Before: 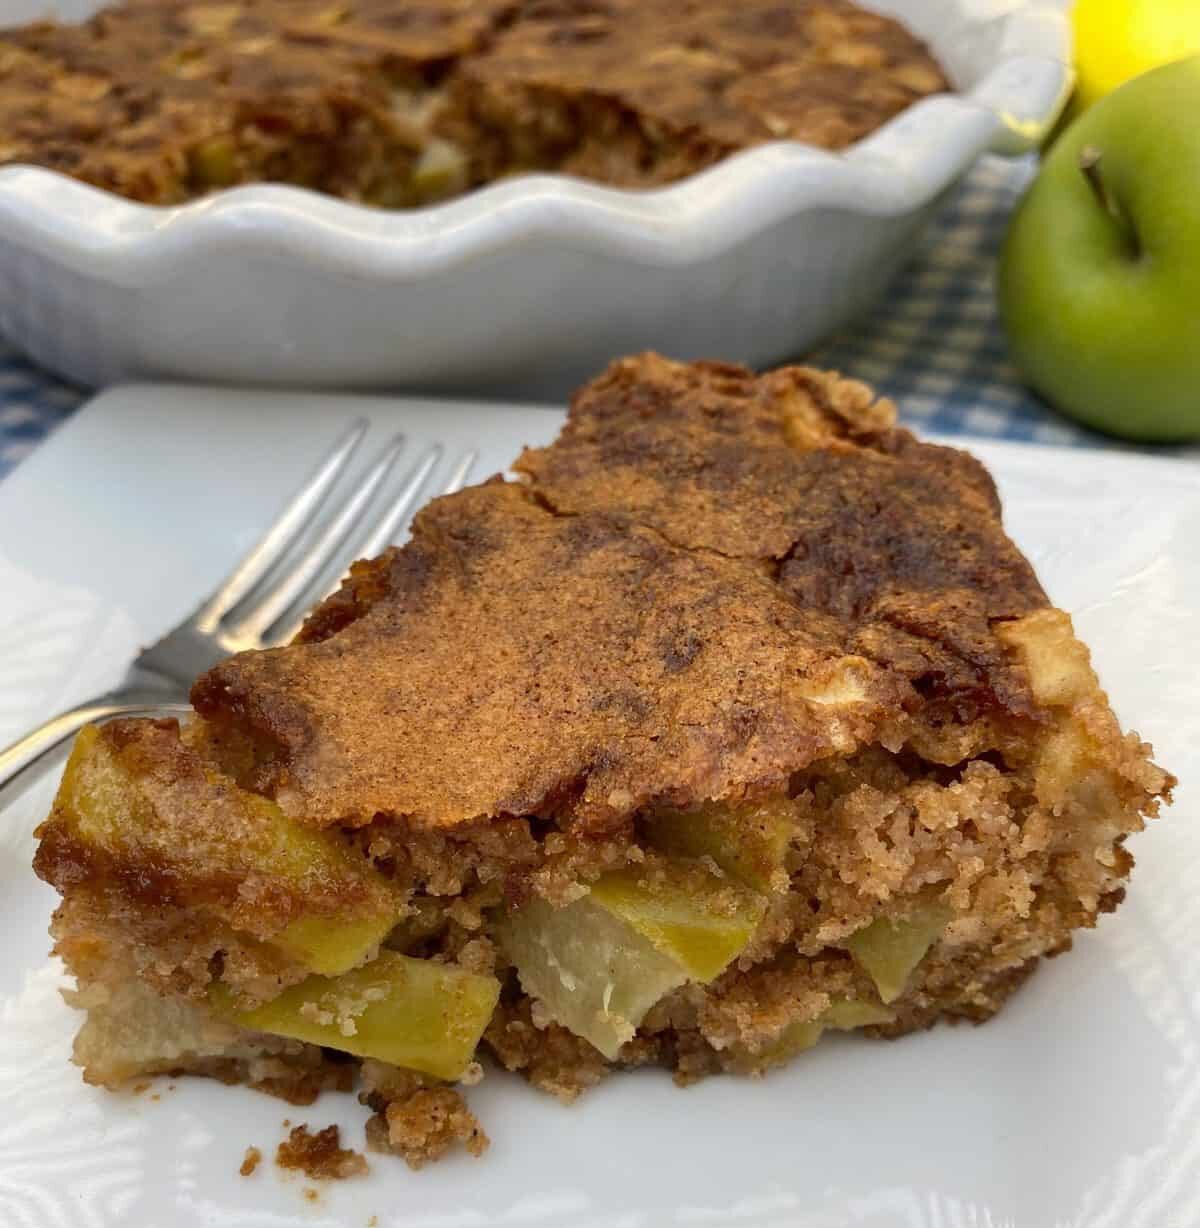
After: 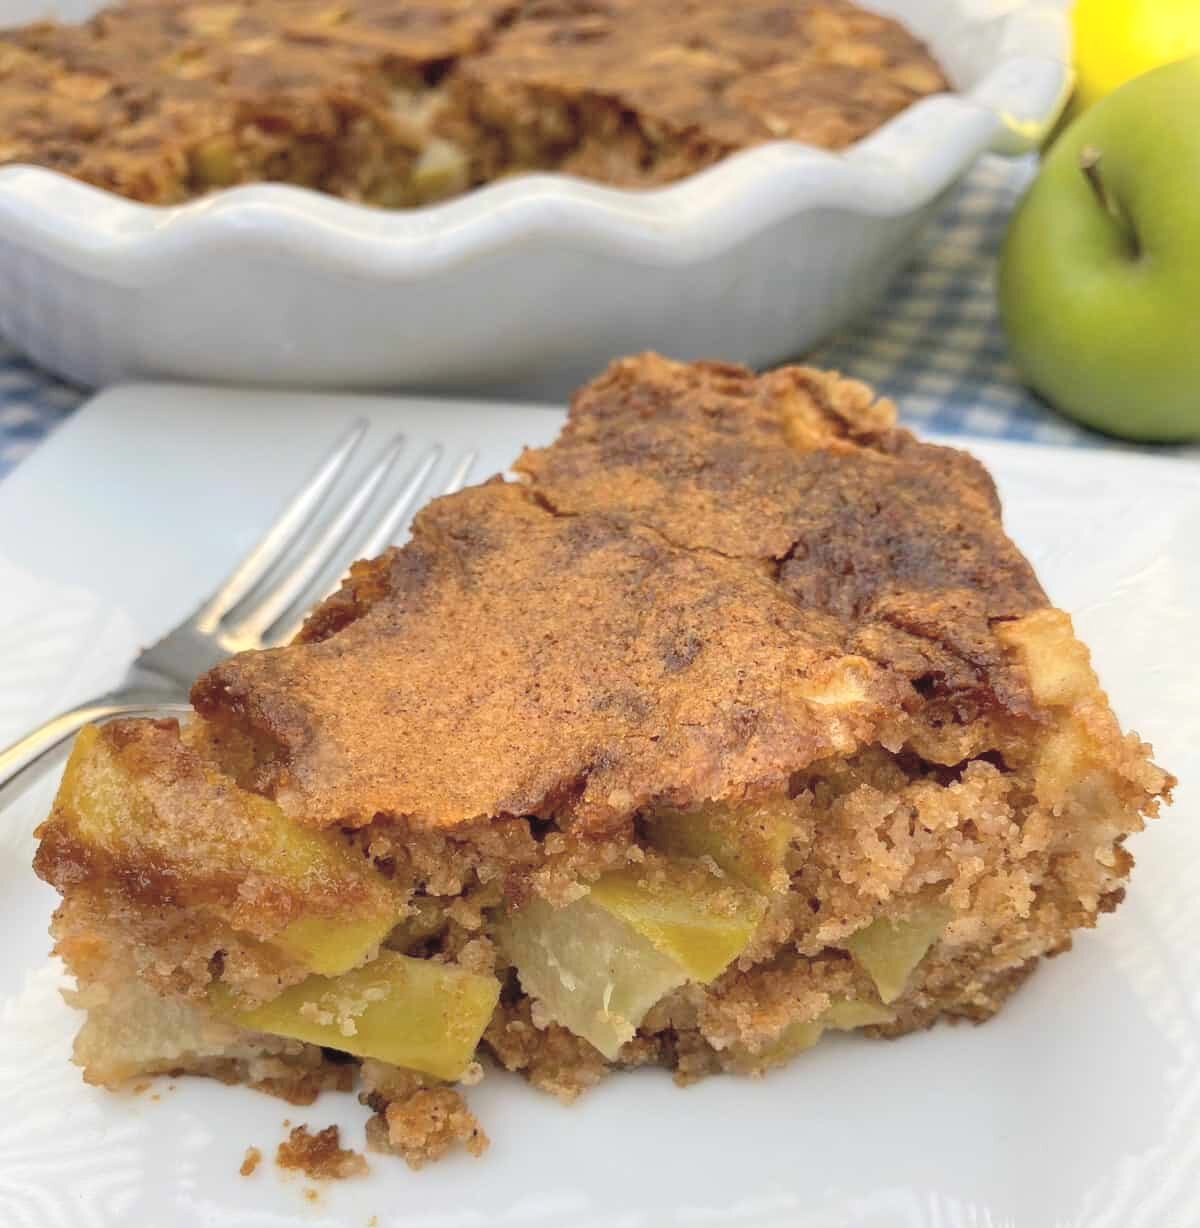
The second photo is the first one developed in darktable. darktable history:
contrast brightness saturation: brightness 0.278
